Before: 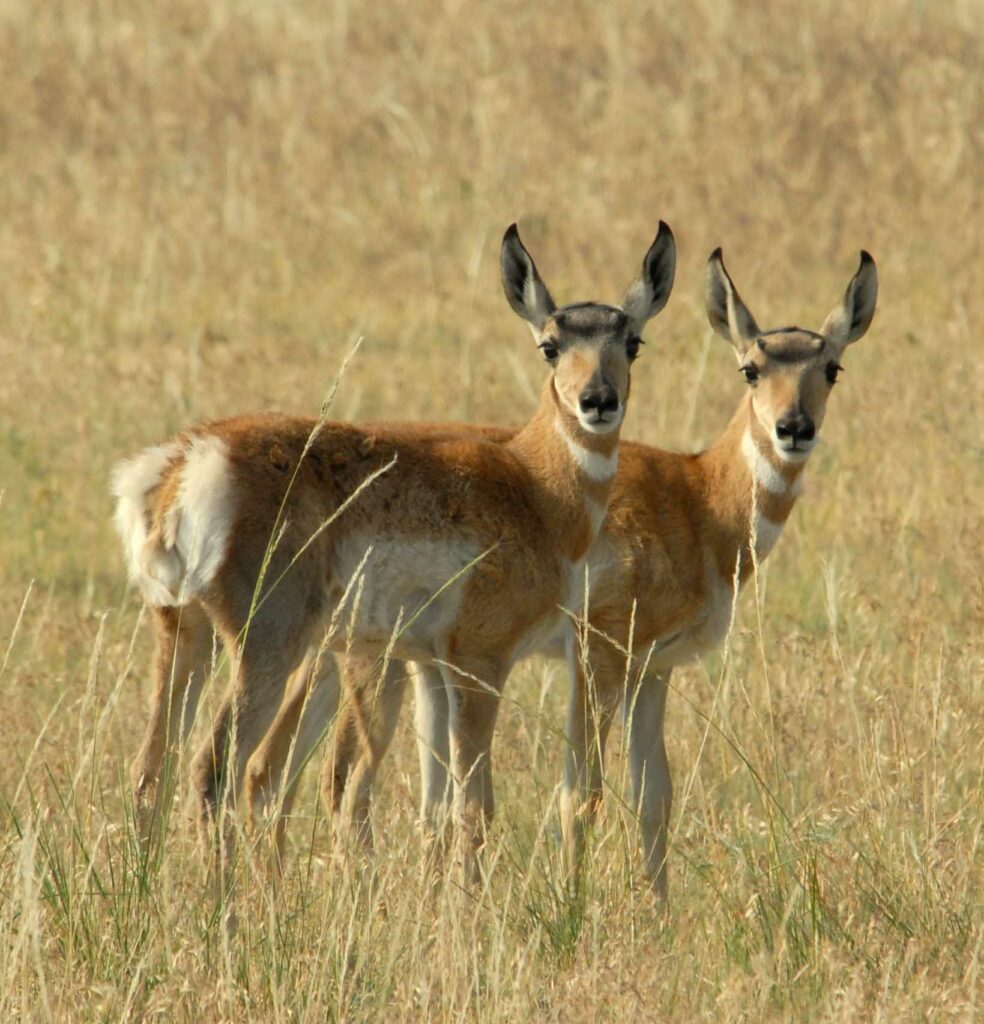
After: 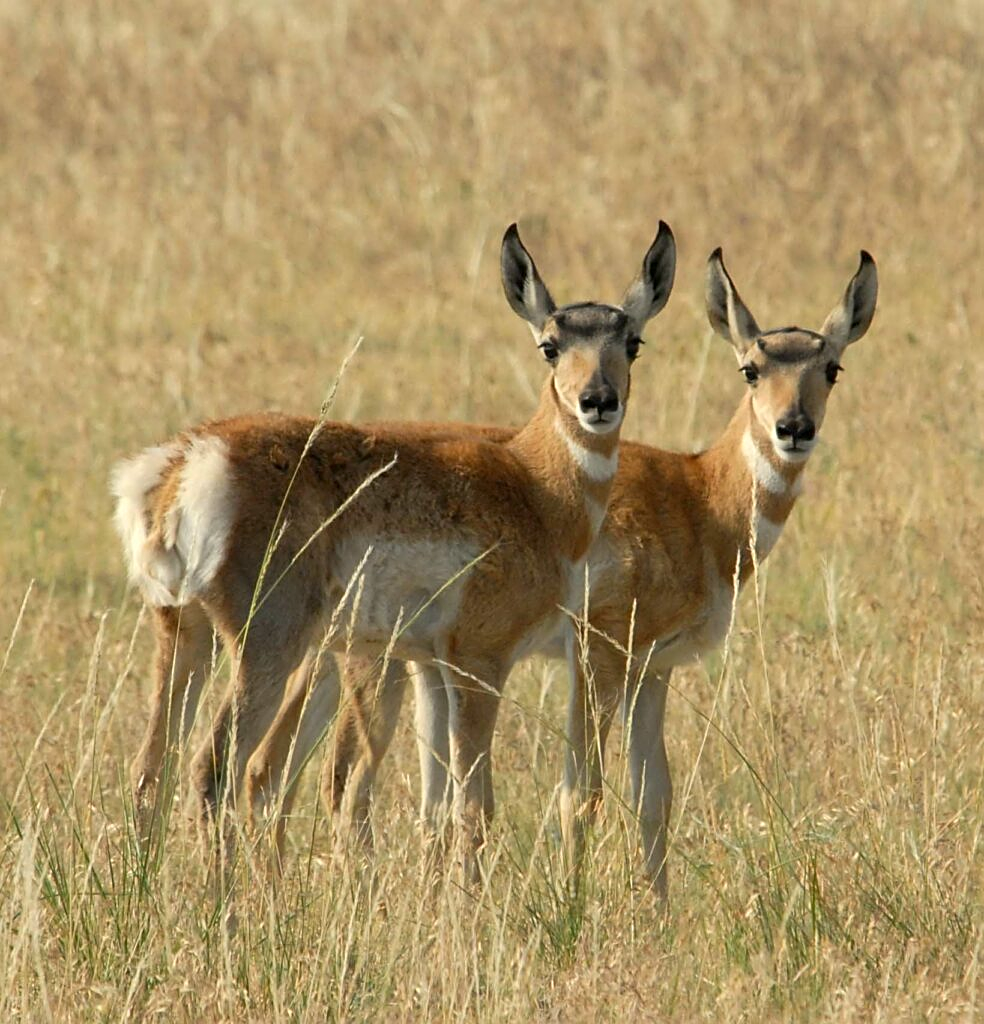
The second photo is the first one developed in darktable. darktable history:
contrast brightness saturation: contrast 0.05
white balance: red 1.009, blue 1.027
sharpen: on, module defaults
